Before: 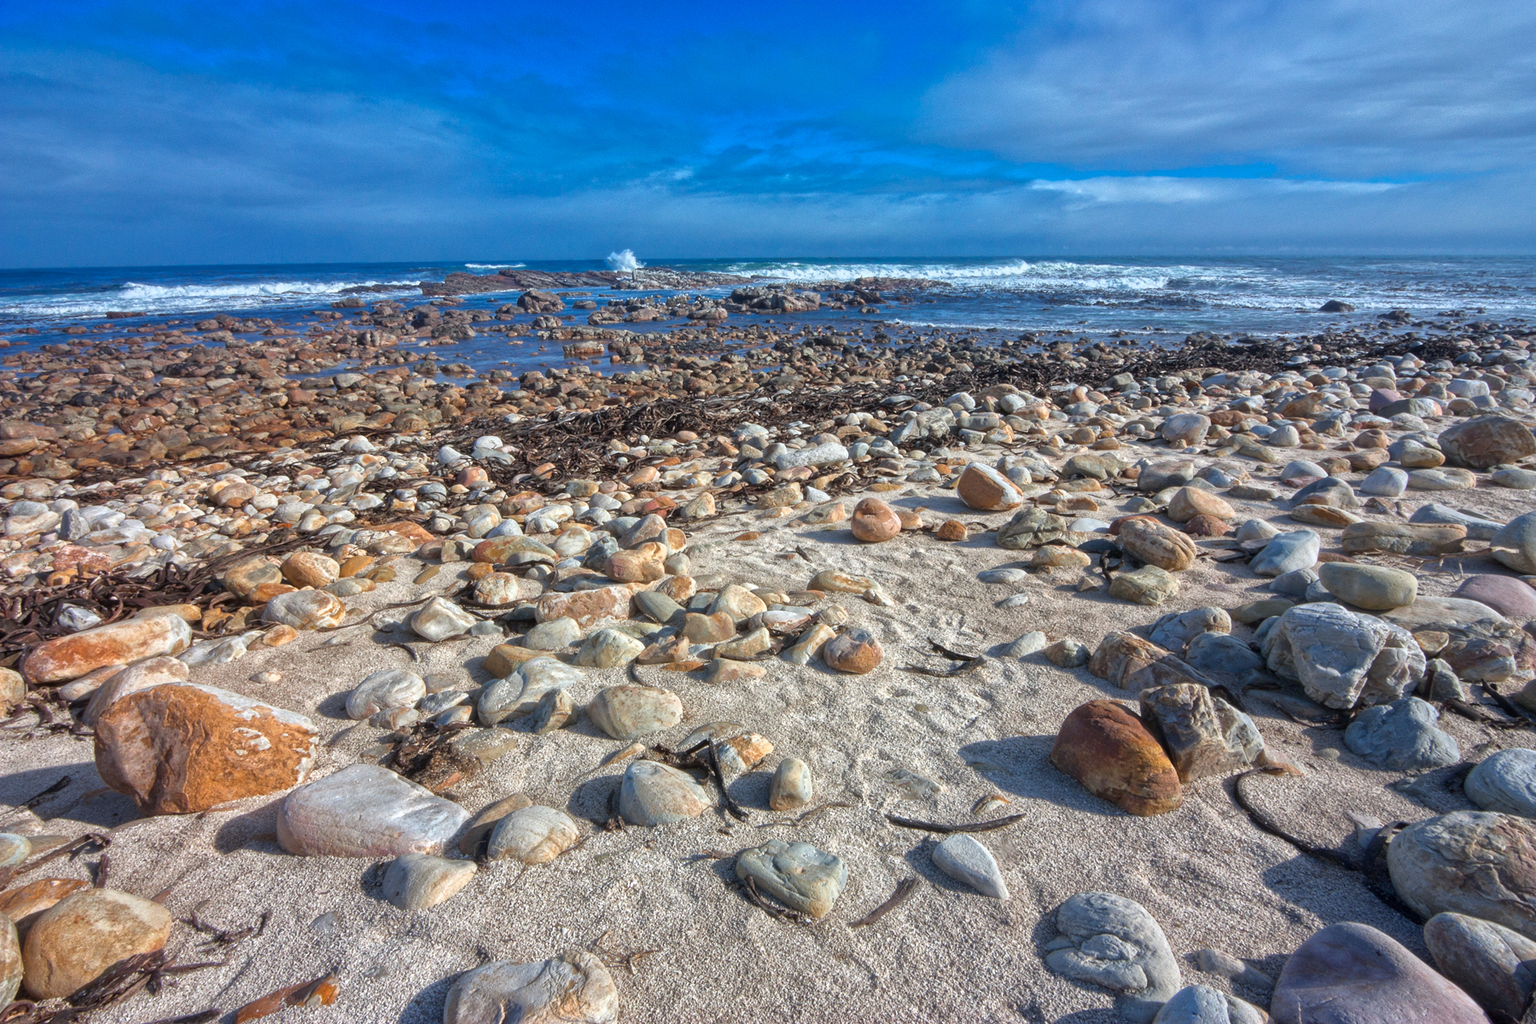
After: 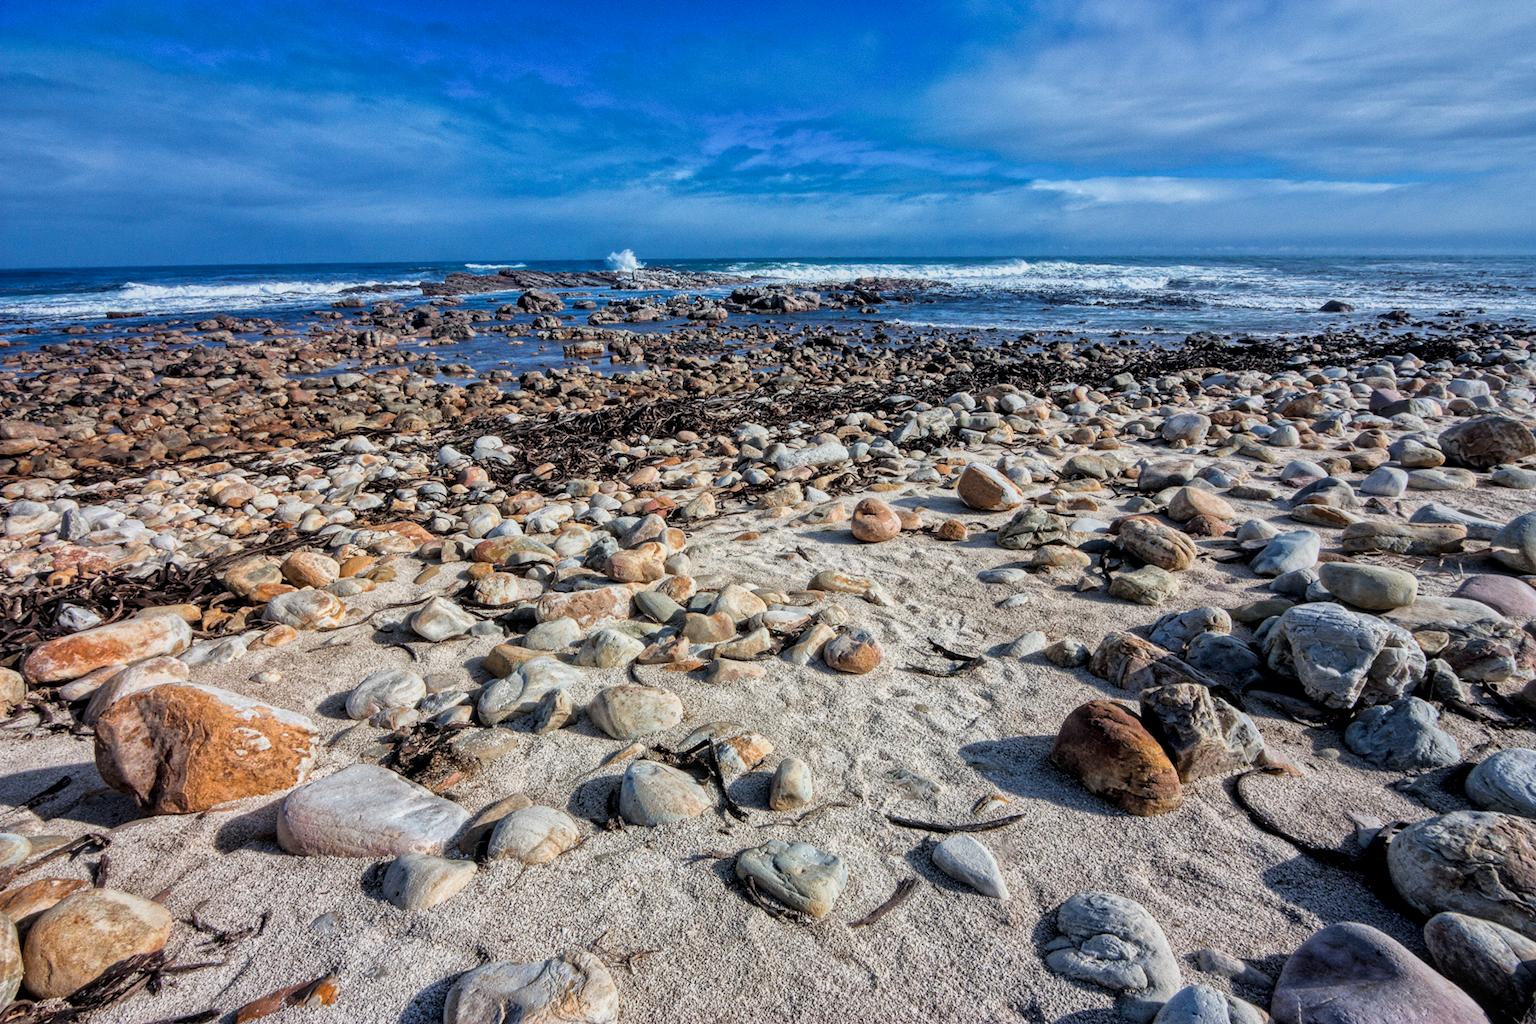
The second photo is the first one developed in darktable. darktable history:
filmic rgb: black relative exposure -5 EV, hardness 2.88, contrast 1.3, highlights saturation mix -30%
local contrast: on, module defaults
